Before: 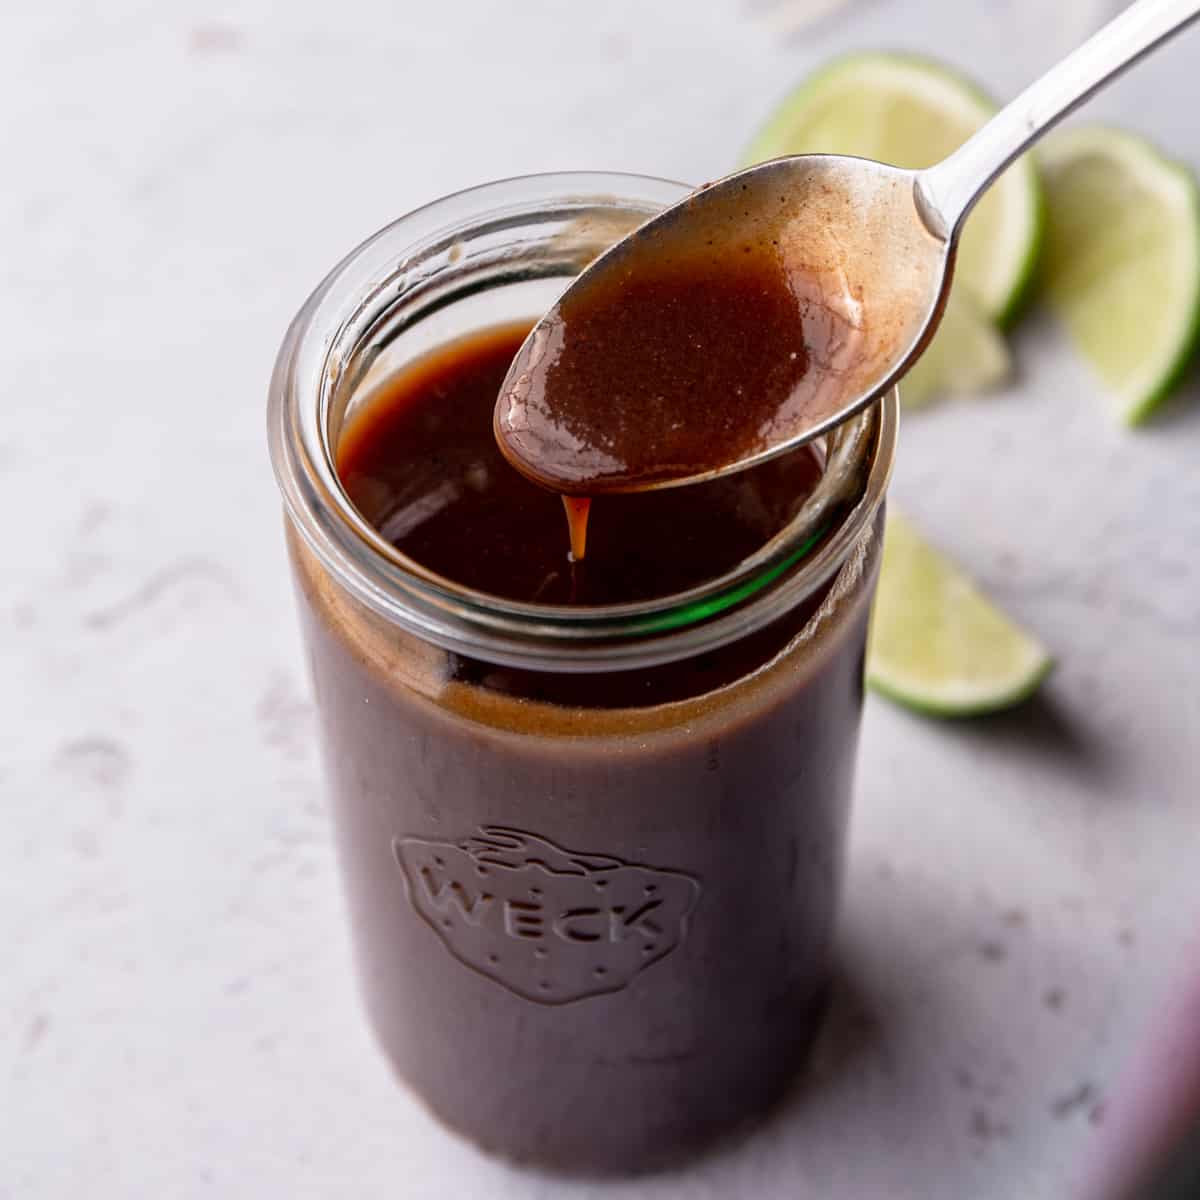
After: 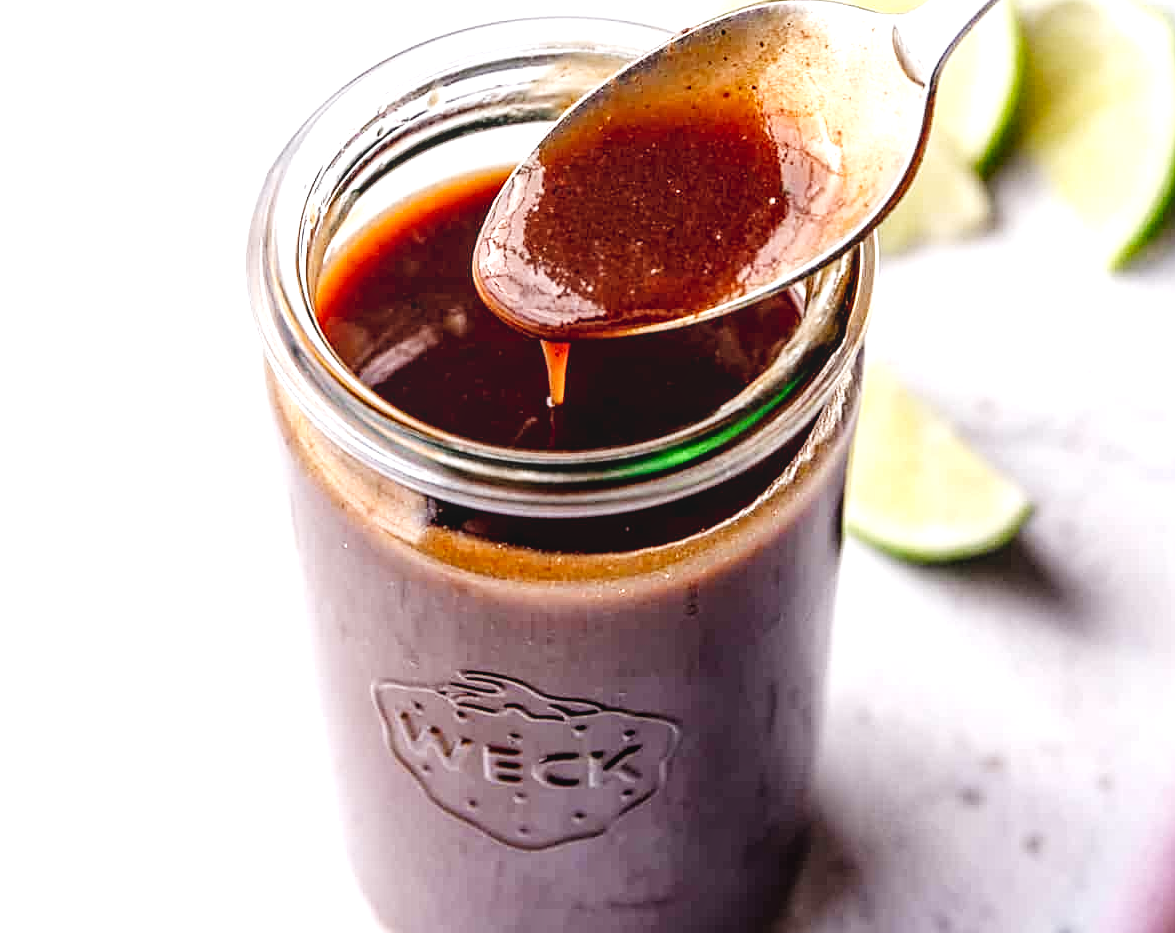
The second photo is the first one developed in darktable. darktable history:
exposure: exposure 1 EV, compensate exposure bias true, compensate highlight preservation false
sharpen: on, module defaults
contrast equalizer: octaves 7, y [[0.535, 0.543, 0.548, 0.548, 0.542, 0.532], [0.5 ×6], [0.5 ×6], [0 ×6], [0 ×6]]
local contrast: detail 109%
tone curve: curves: ch0 [(0, 0) (0.004, 0.001) (0.133, 0.112) (0.325, 0.362) (0.832, 0.893) (1, 1)], preserve colors none
crop and rotate: left 1.808%, top 12.983%, right 0.259%, bottom 9.225%
